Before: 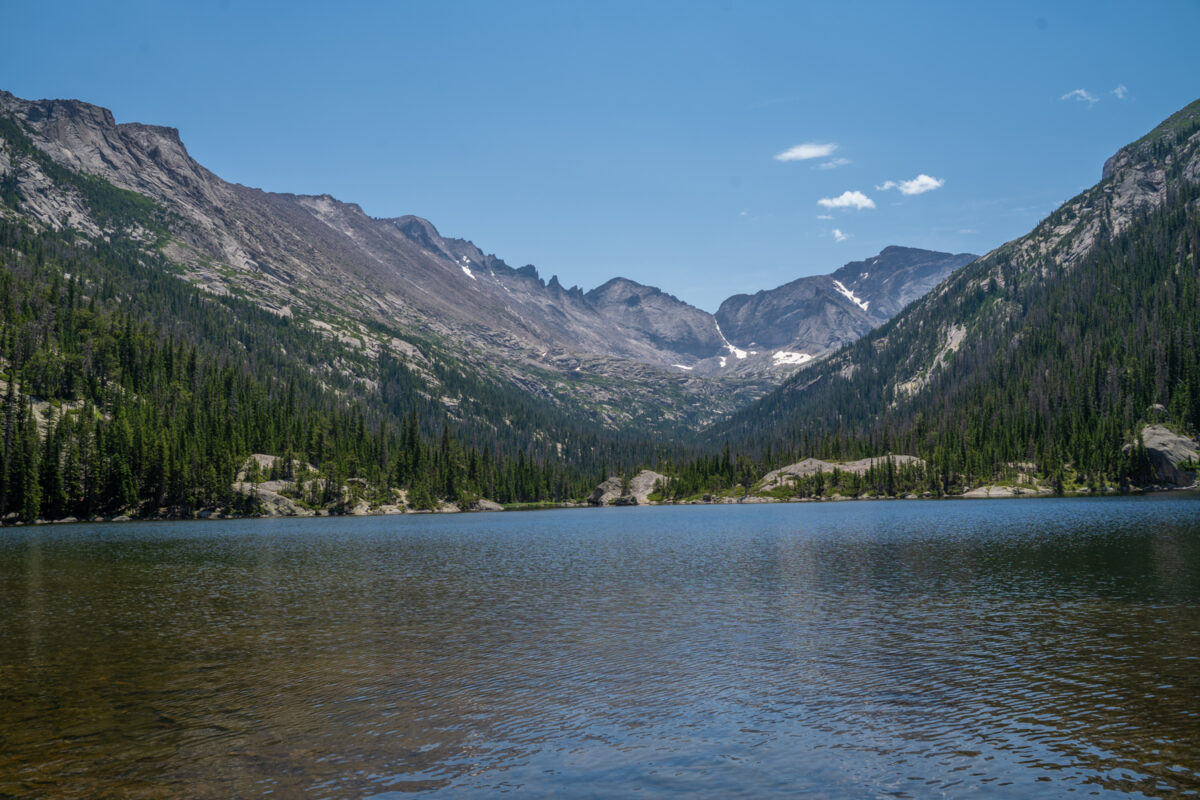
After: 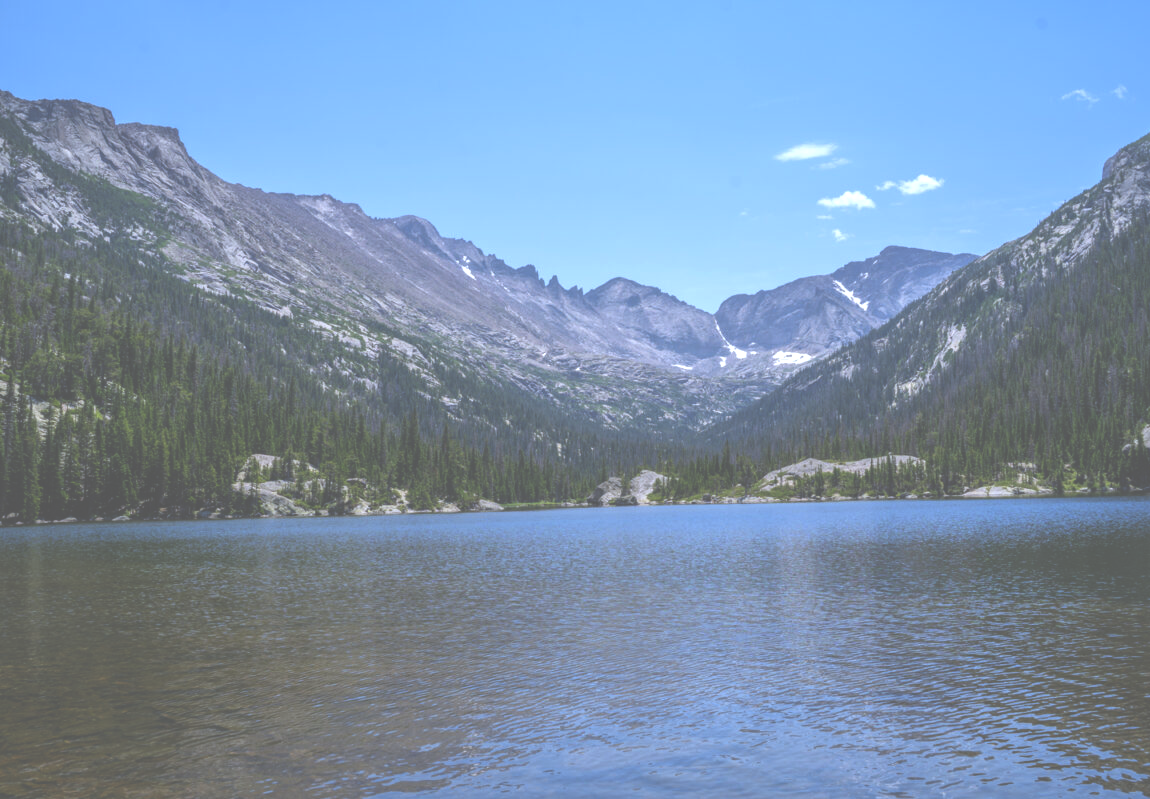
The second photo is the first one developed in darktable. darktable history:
exposure: black level correction -0.071, exposure 0.5 EV, compensate highlight preservation false
white balance: red 0.948, green 1.02, blue 1.176
tone equalizer: on, module defaults
crop: right 4.126%, bottom 0.031%
